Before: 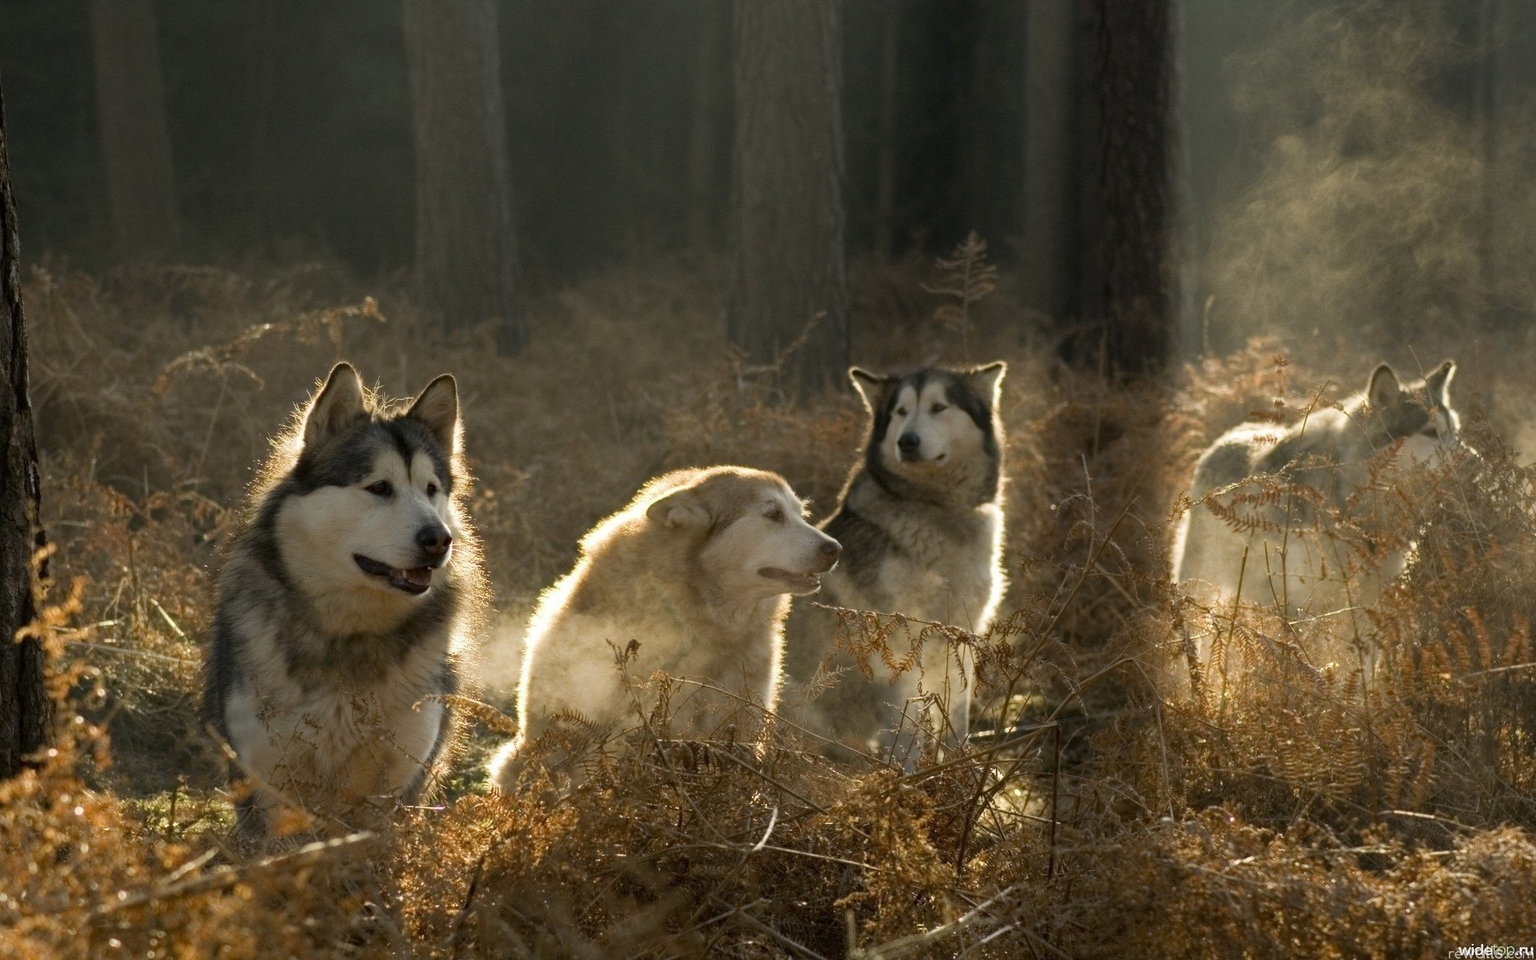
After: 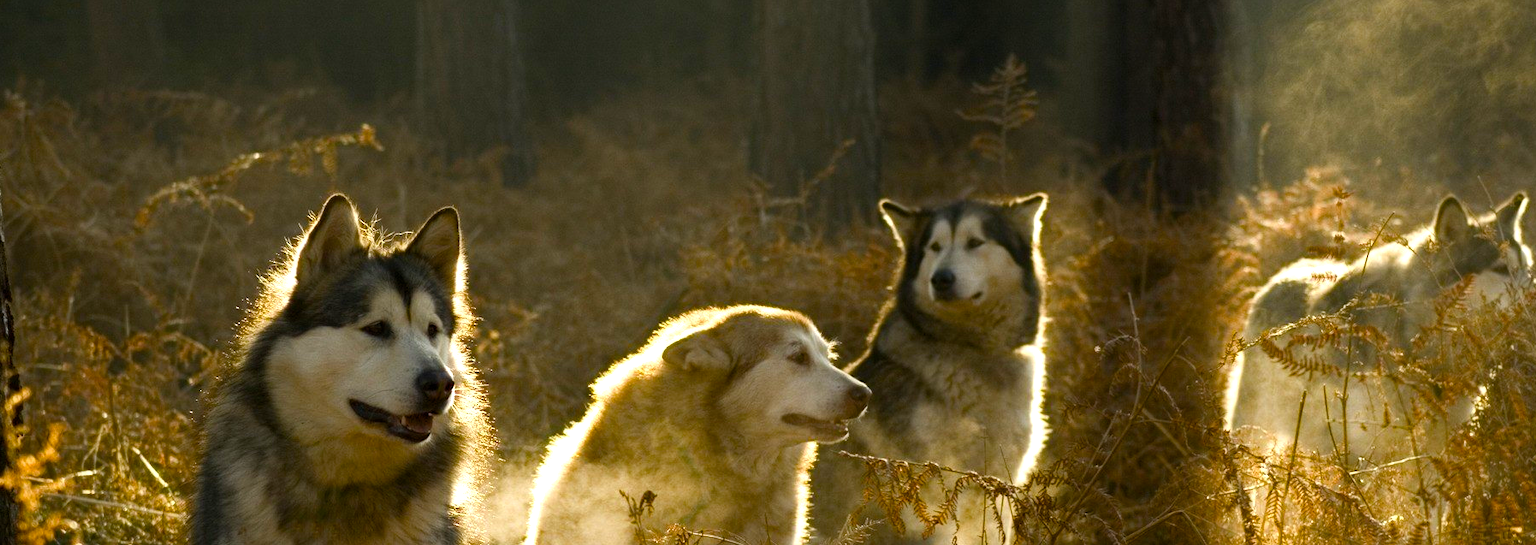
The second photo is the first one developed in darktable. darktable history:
crop: left 1.822%, top 18.874%, right 4.68%, bottom 27.992%
color balance rgb: linear chroma grading › global chroma 14.348%, perceptual saturation grading › global saturation 27.338%, perceptual saturation grading › highlights -28.317%, perceptual saturation grading › mid-tones 15.604%, perceptual saturation grading › shadows 33.766%, perceptual brilliance grading › highlights 16.392%, perceptual brilliance grading › mid-tones 6.058%, perceptual brilliance grading › shadows -14.747%
